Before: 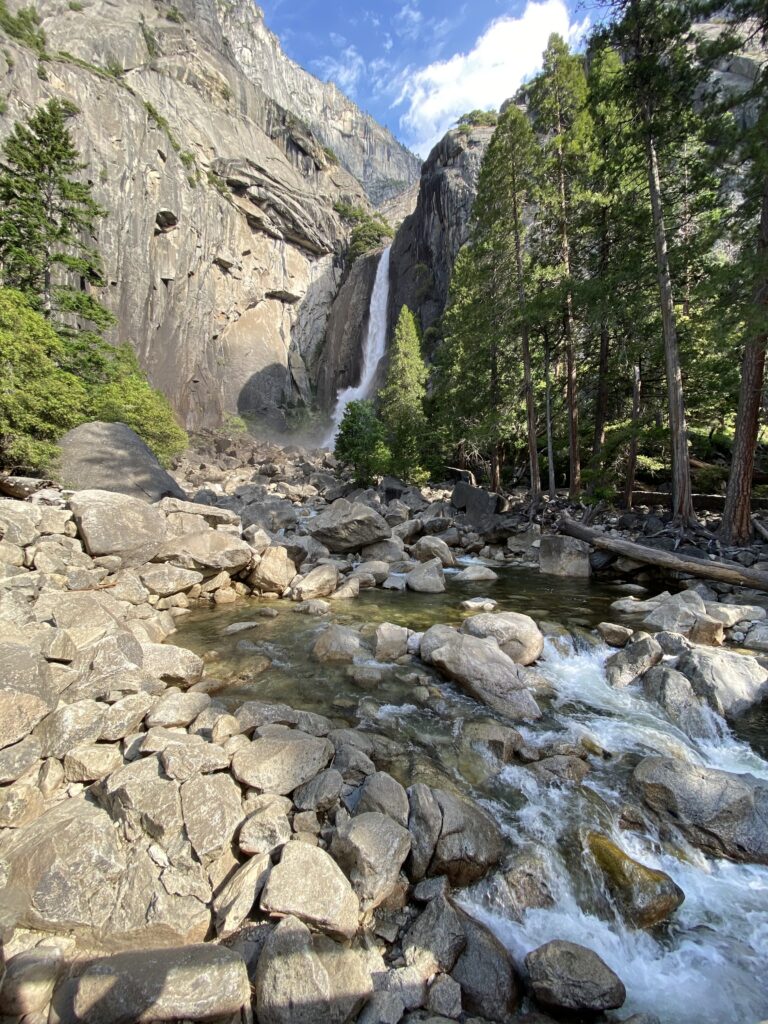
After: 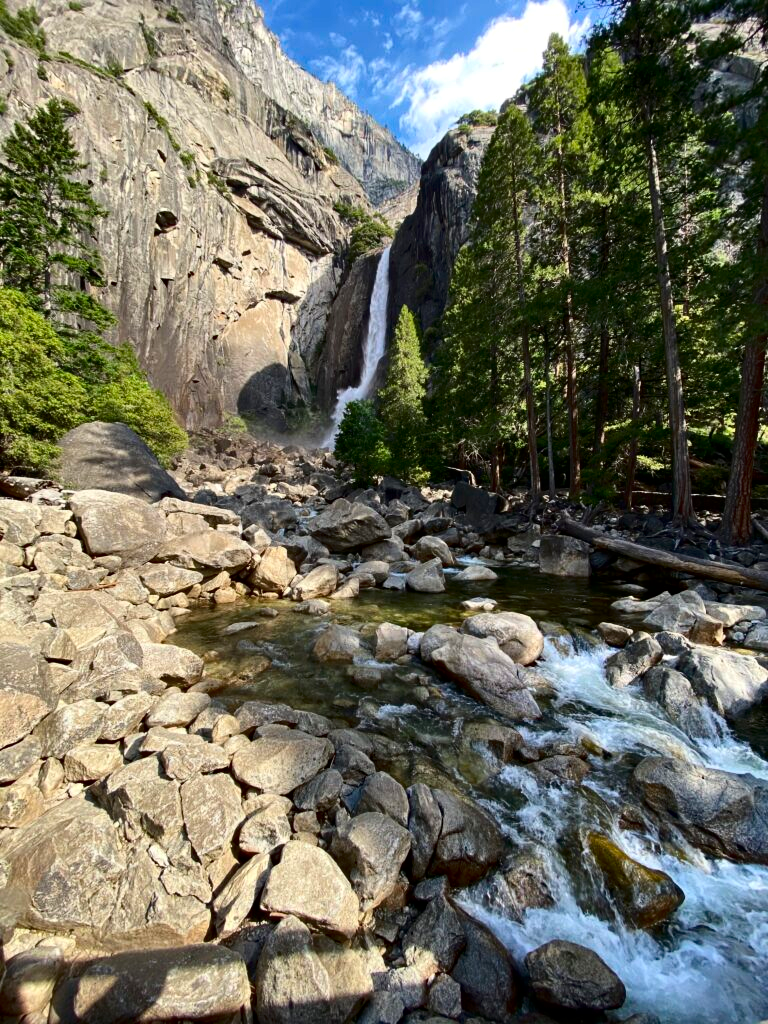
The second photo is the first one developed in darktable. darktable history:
haze removal: compatibility mode true, adaptive false
contrast brightness saturation: contrast 0.2, brightness -0.11, saturation 0.1
